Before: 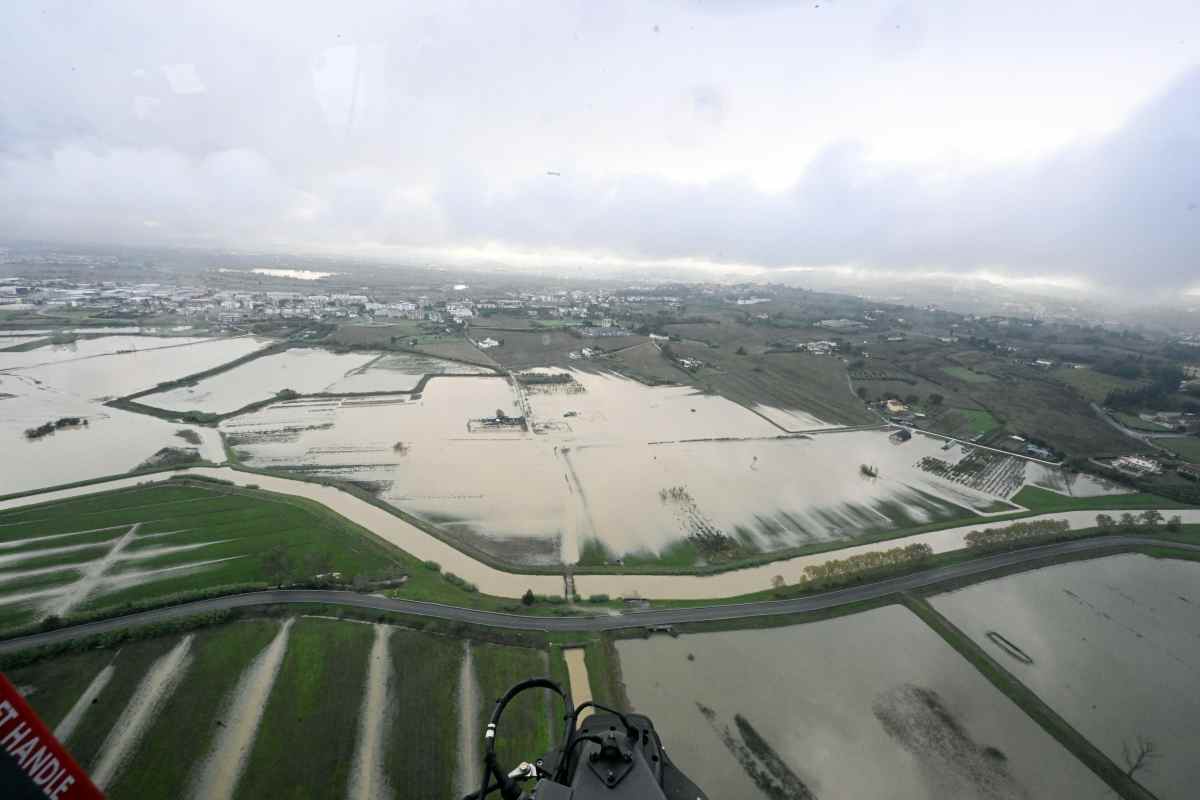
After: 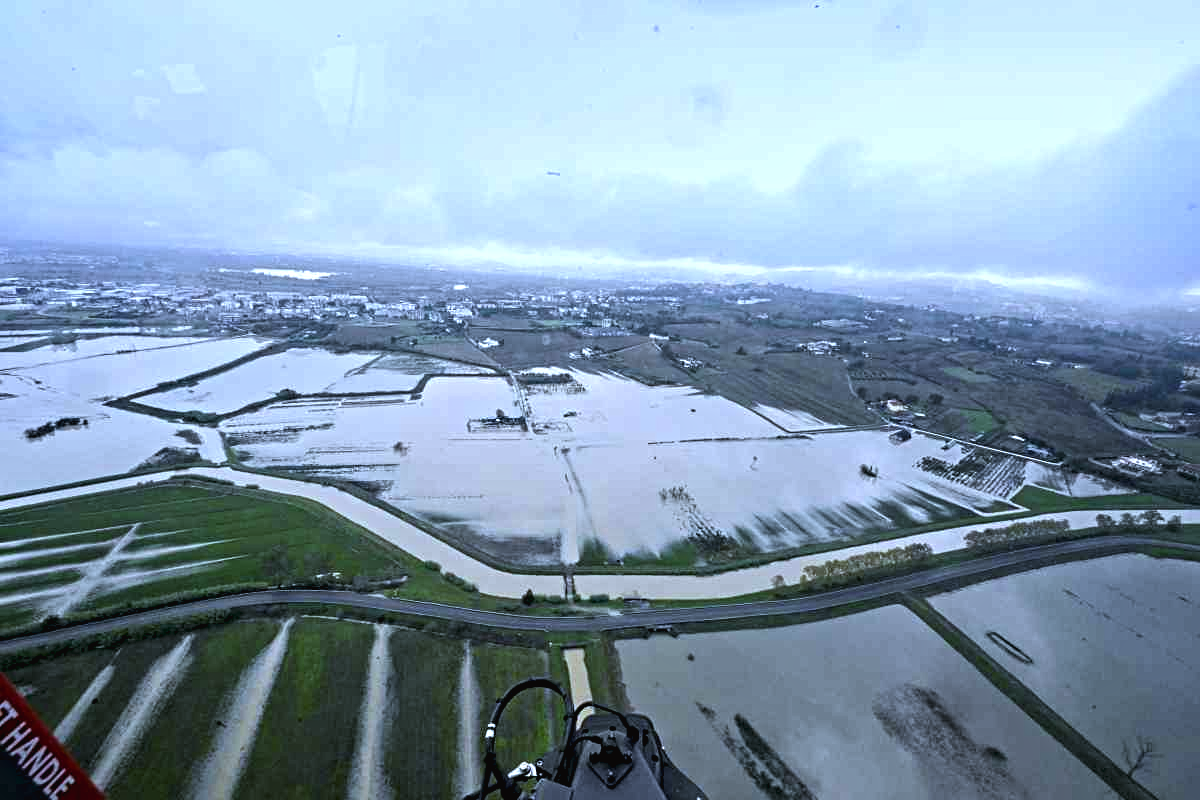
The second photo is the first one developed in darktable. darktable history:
color balance rgb: shadows lift › chroma 2%, shadows lift › hue 50°, power › hue 60°, highlights gain › chroma 1%, highlights gain › hue 60°, global offset › luminance 0.25%, global vibrance 30%
contrast equalizer: octaves 7, y [[0.5, 0.542, 0.583, 0.625, 0.667, 0.708], [0.5 ×6], [0.5 ×6], [0 ×6], [0 ×6]]
white balance: red 0.871, blue 1.249
